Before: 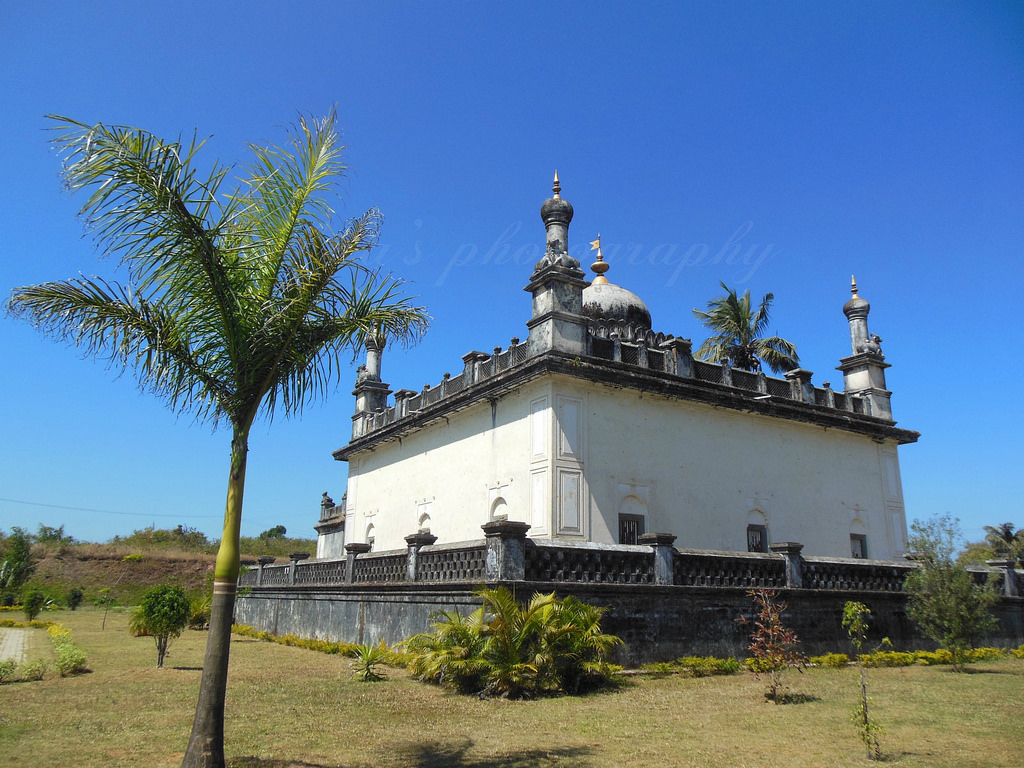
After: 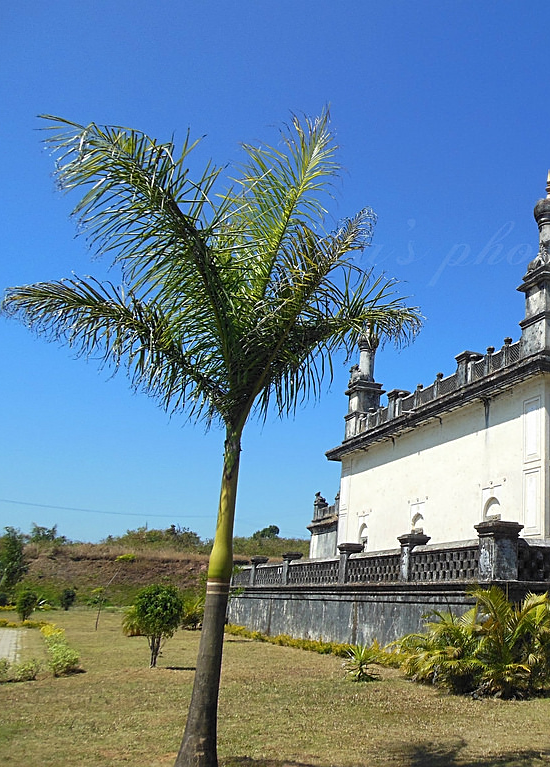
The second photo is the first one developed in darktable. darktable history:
crop: left 0.693%, right 45.565%, bottom 0.082%
tone equalizer: smoothing diameter 24.81%, edges refinement/feathering 6.6, preserve details guided filter
sharpen: on, module defaults
